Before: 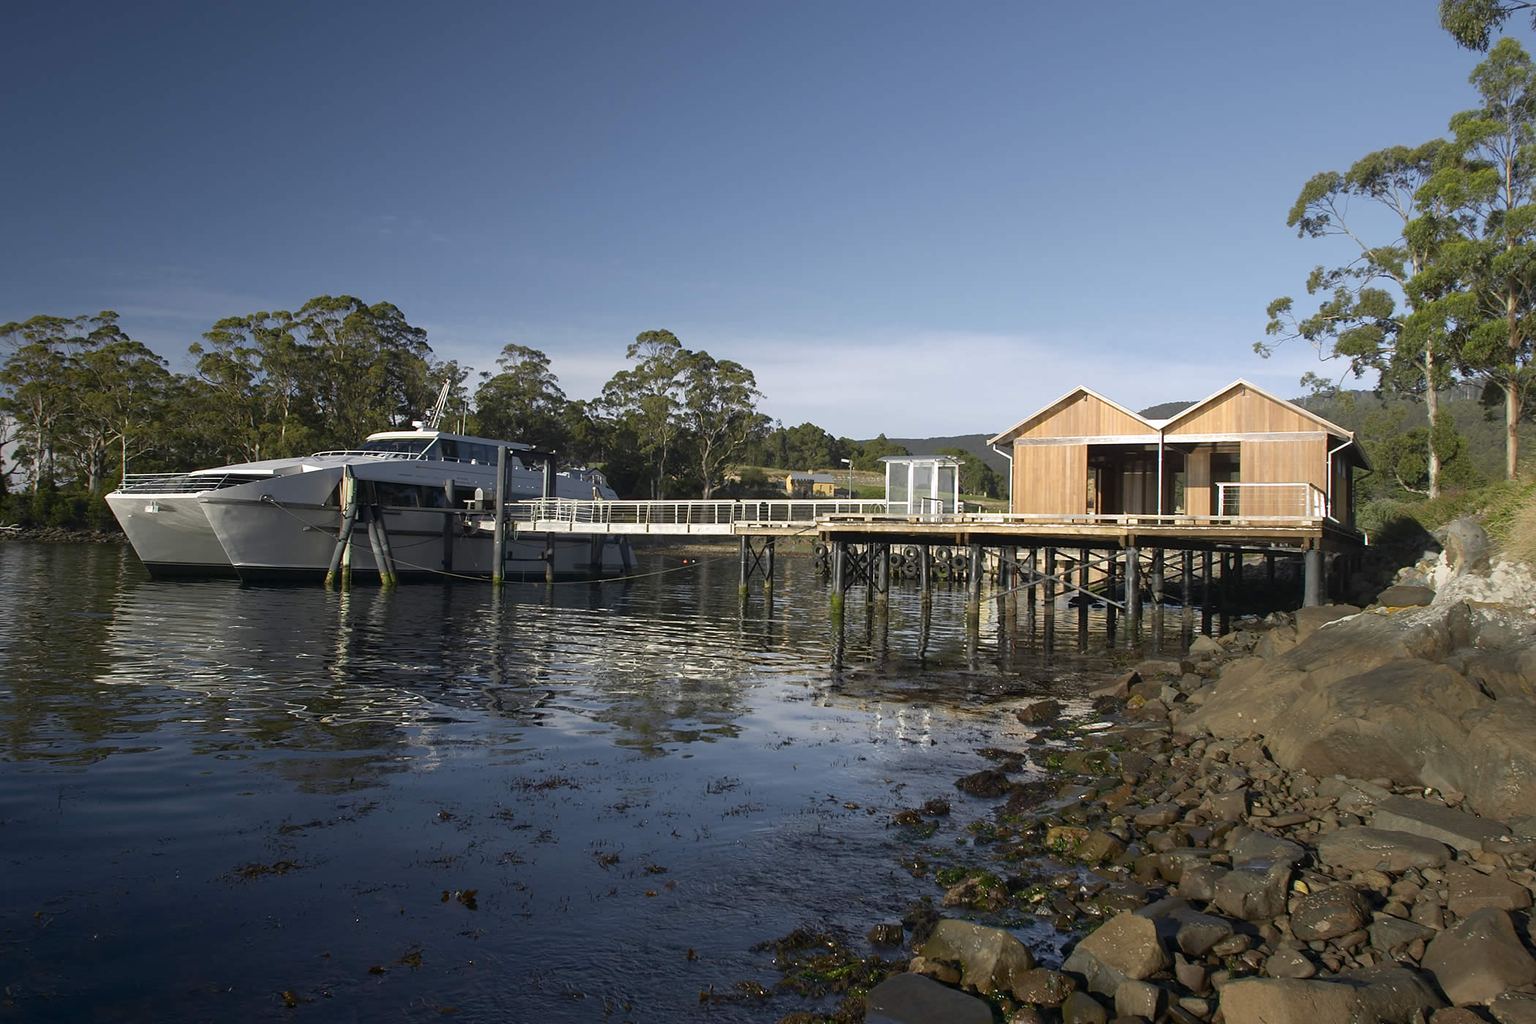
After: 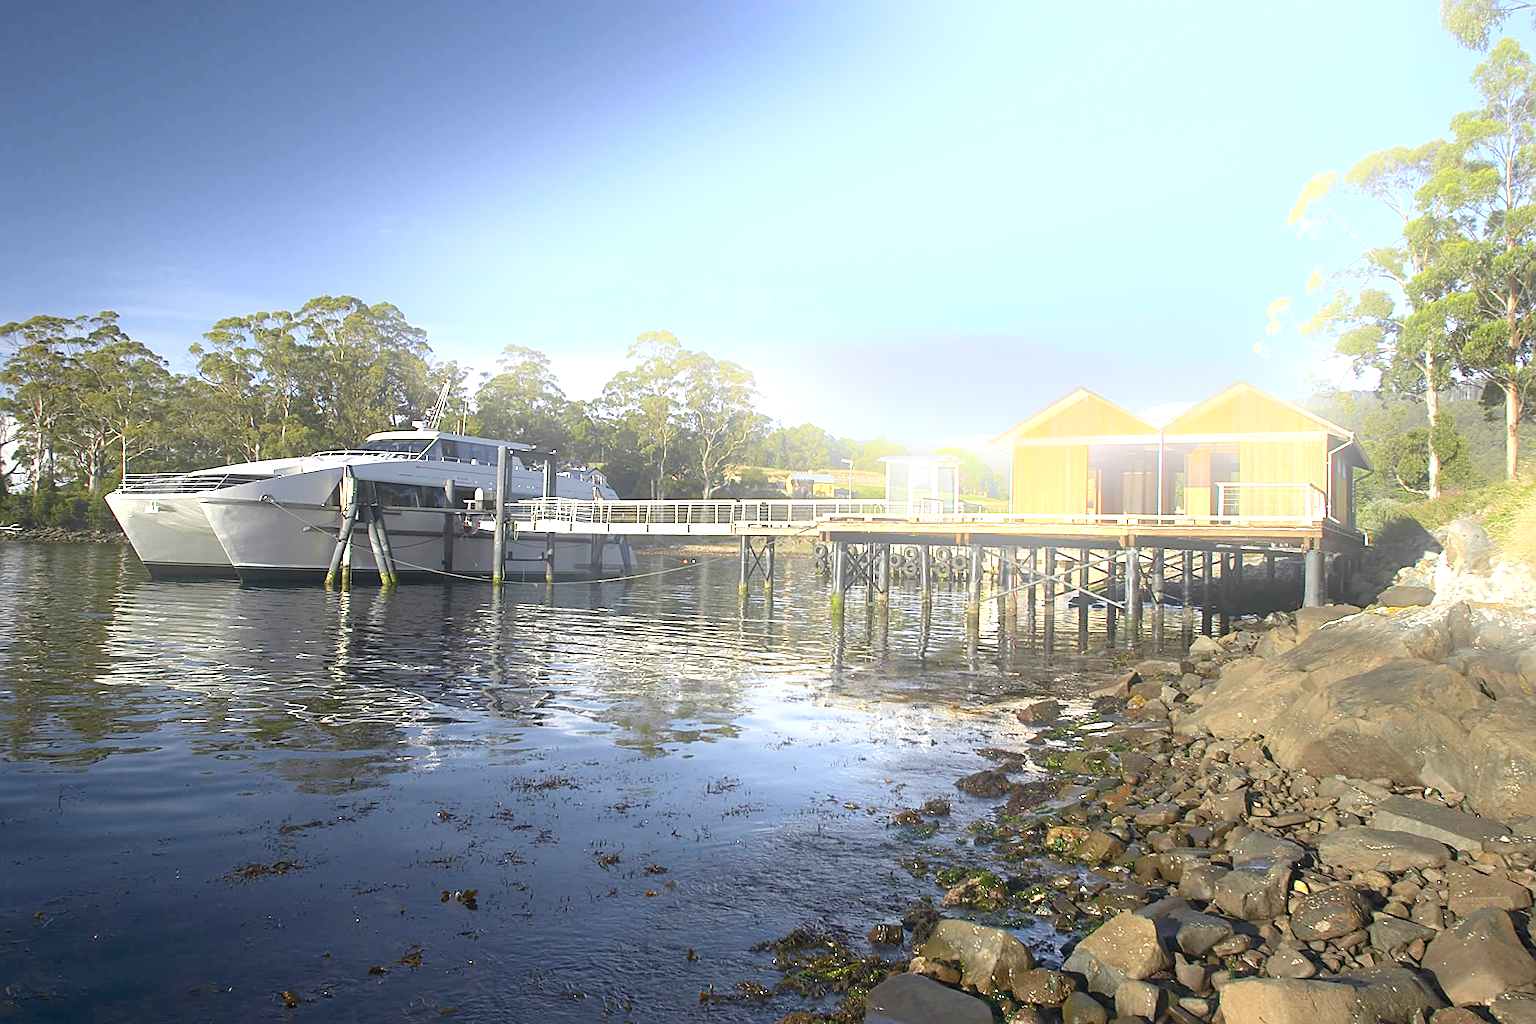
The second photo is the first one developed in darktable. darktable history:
exposure: black level correction 0, exposure 1.45 EV, compensate exposure bias true, compensate highlight preservation false
tone equalizer: on, module defaults
sharpen: on, module defaults
bloom: on, module defaults
